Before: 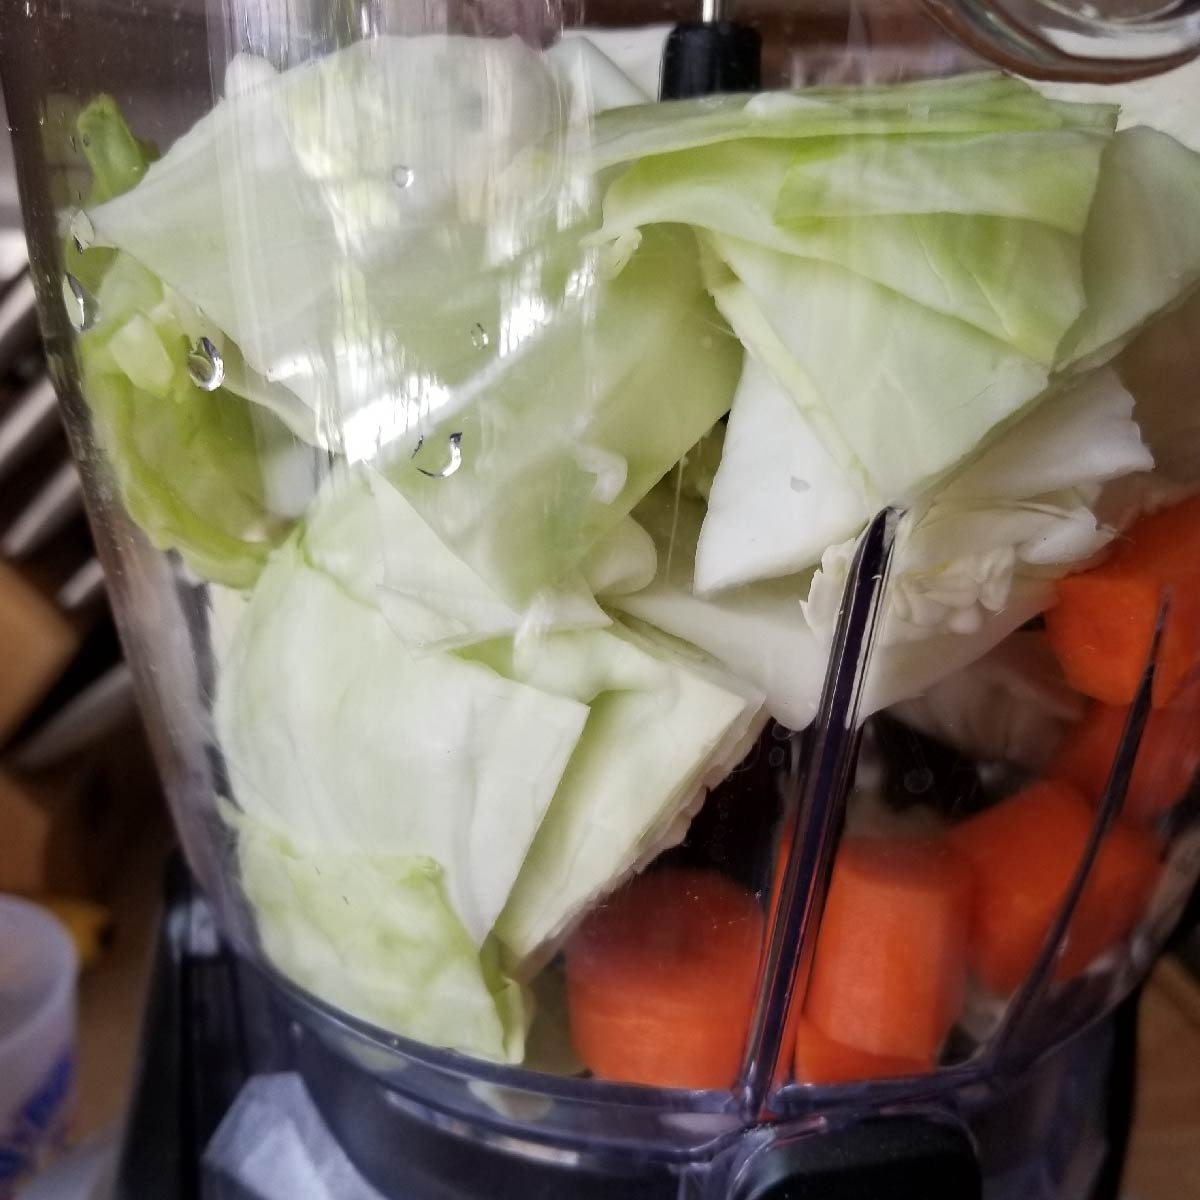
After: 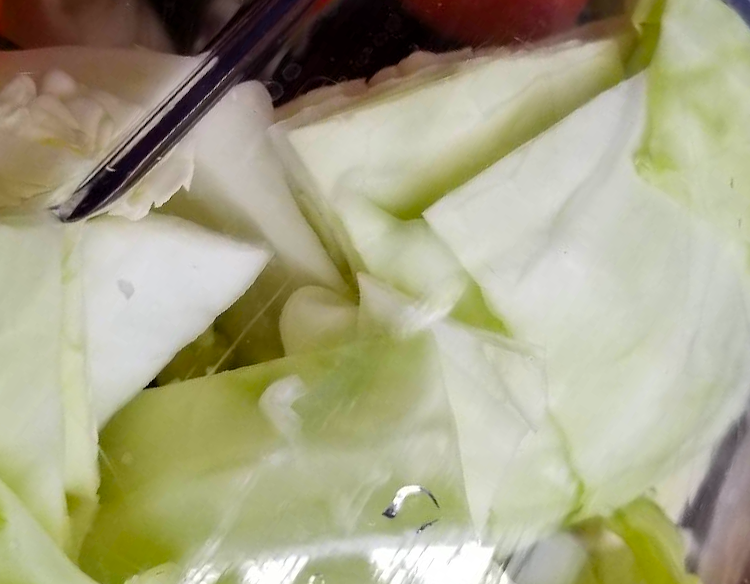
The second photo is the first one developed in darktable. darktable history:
crop and rotate: angle 147.38°, left 9.098%, top 15.617%, right 4.523%, bottom 17.11%
color balance rgb: perceptual saturation grading › global saturation 25.486%, global vibrance 20%
